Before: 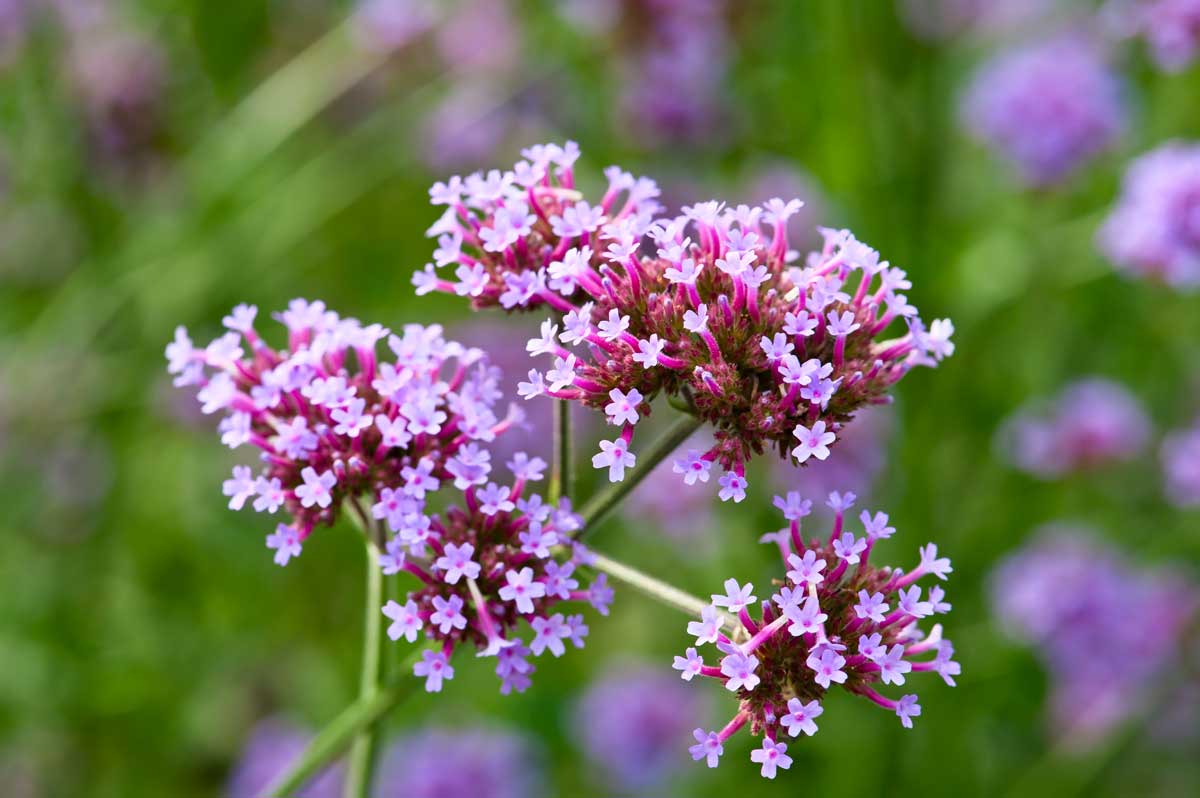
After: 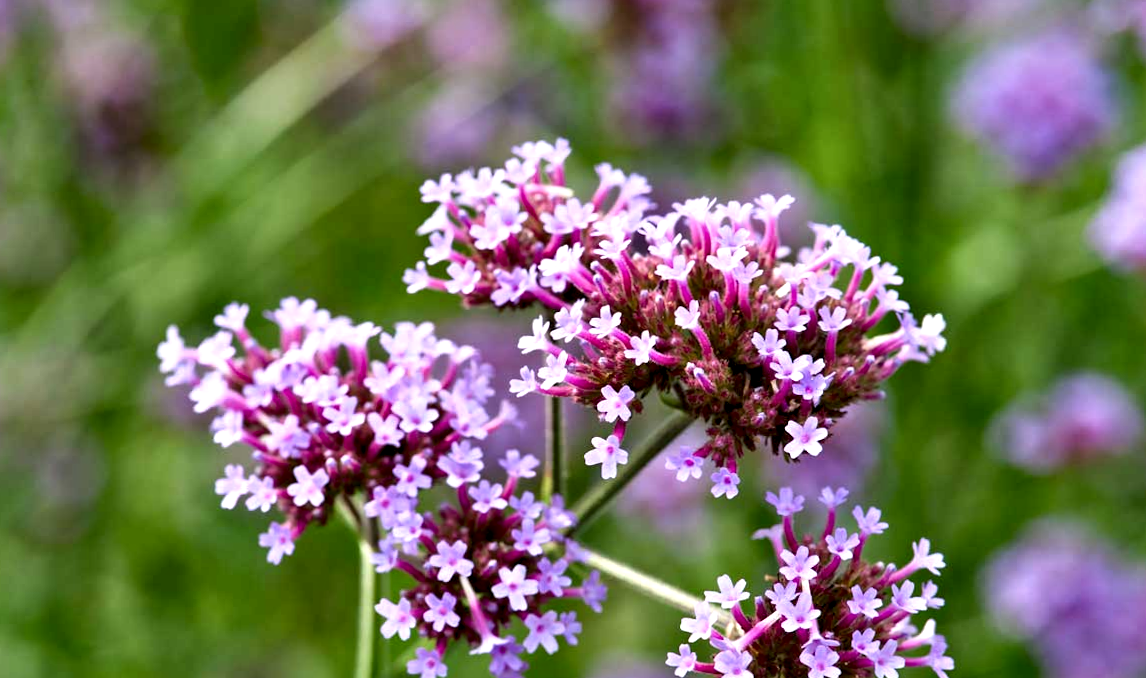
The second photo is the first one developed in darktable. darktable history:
contrast equalizer: octaves 7, y [[0.545, 0.572, 0.59, 0.59, 0.571, 0.545], [0.5 ×6], [0.5 ×6], [0 ×6], [0 ×6]]
crop and rotate: angle 0.304°, left 0.315%, right 3.397%, bottom 14.321%
